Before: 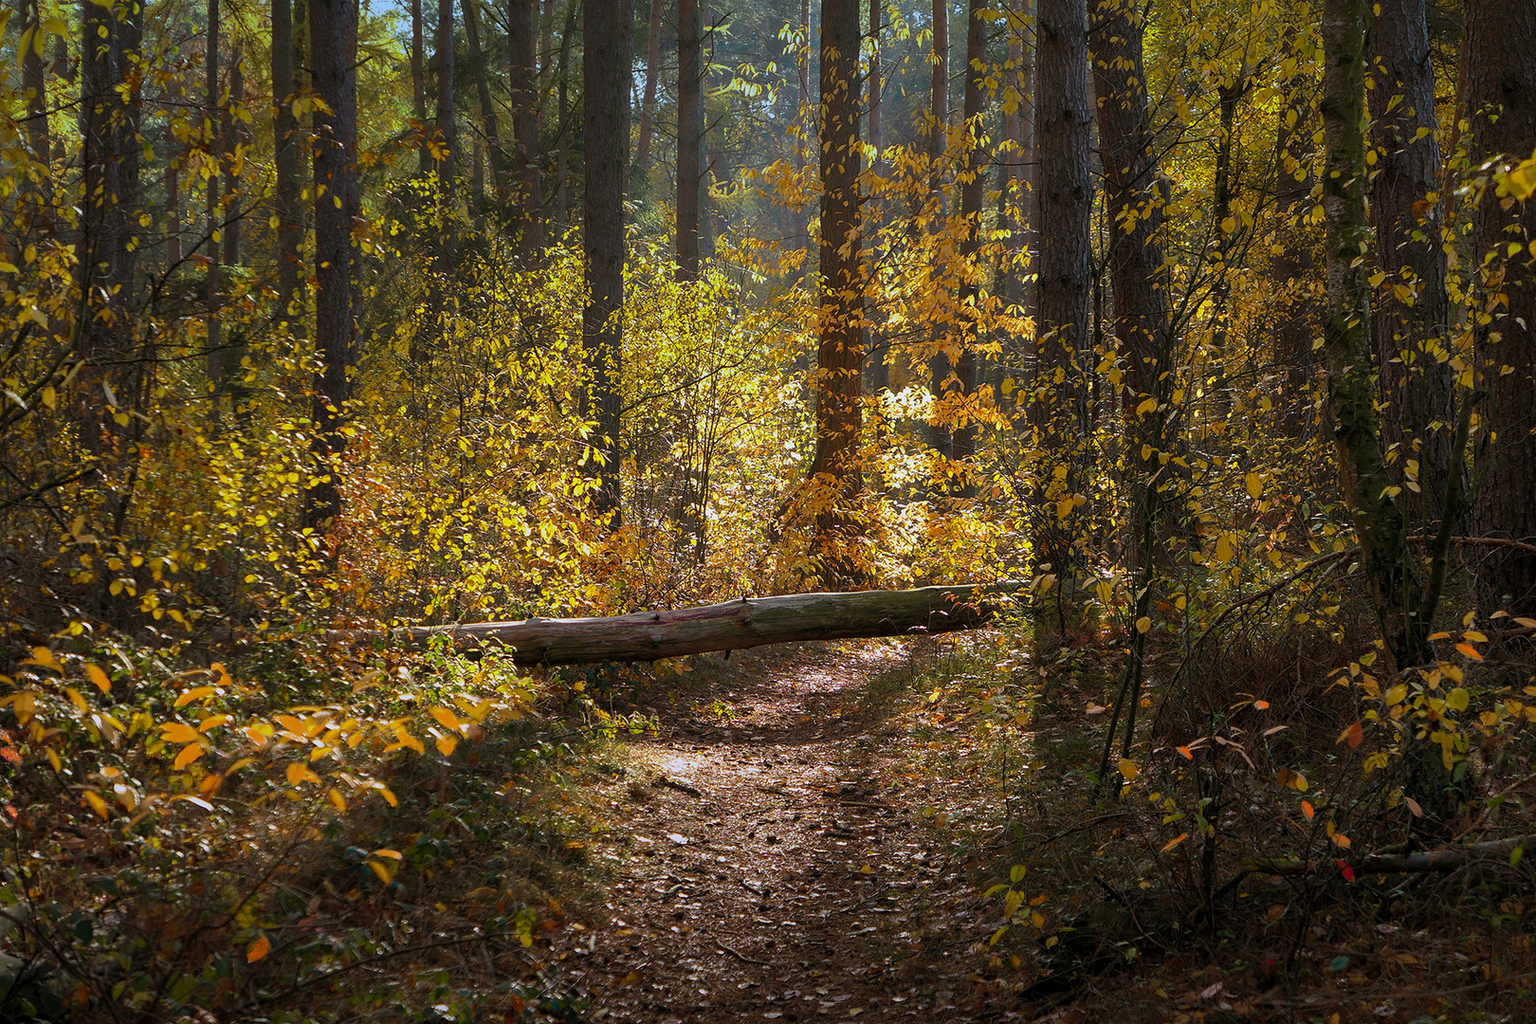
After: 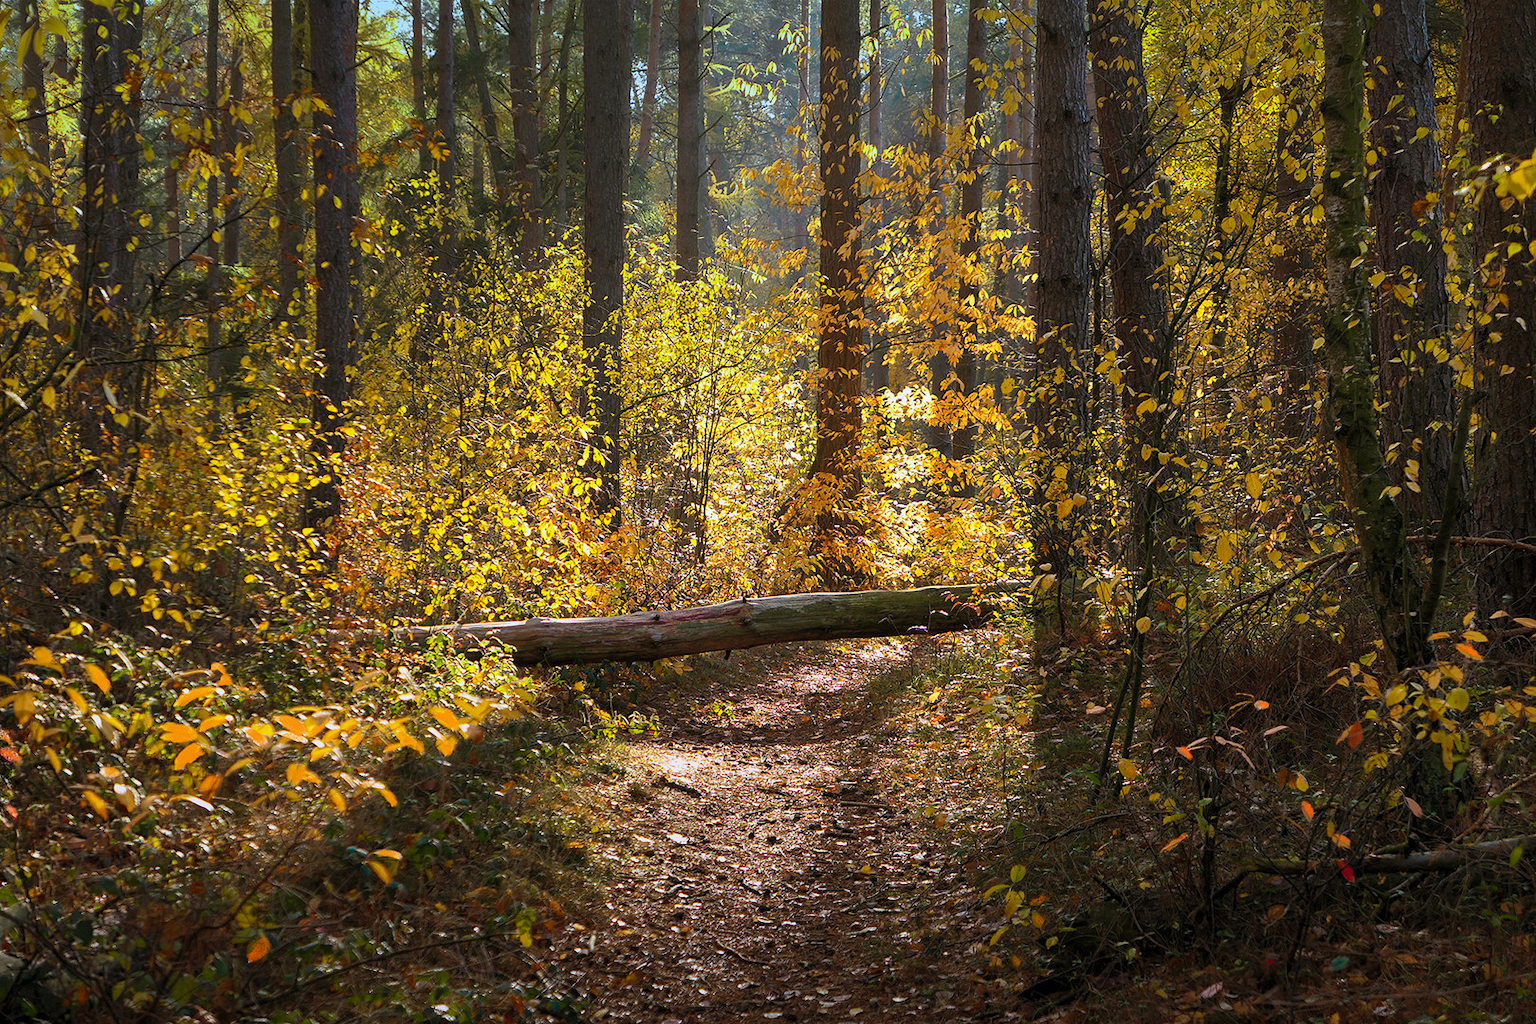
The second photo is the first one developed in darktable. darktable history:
contrast brightness saturation: contrast 0.198, brightness 0.144, saturation 0.136
